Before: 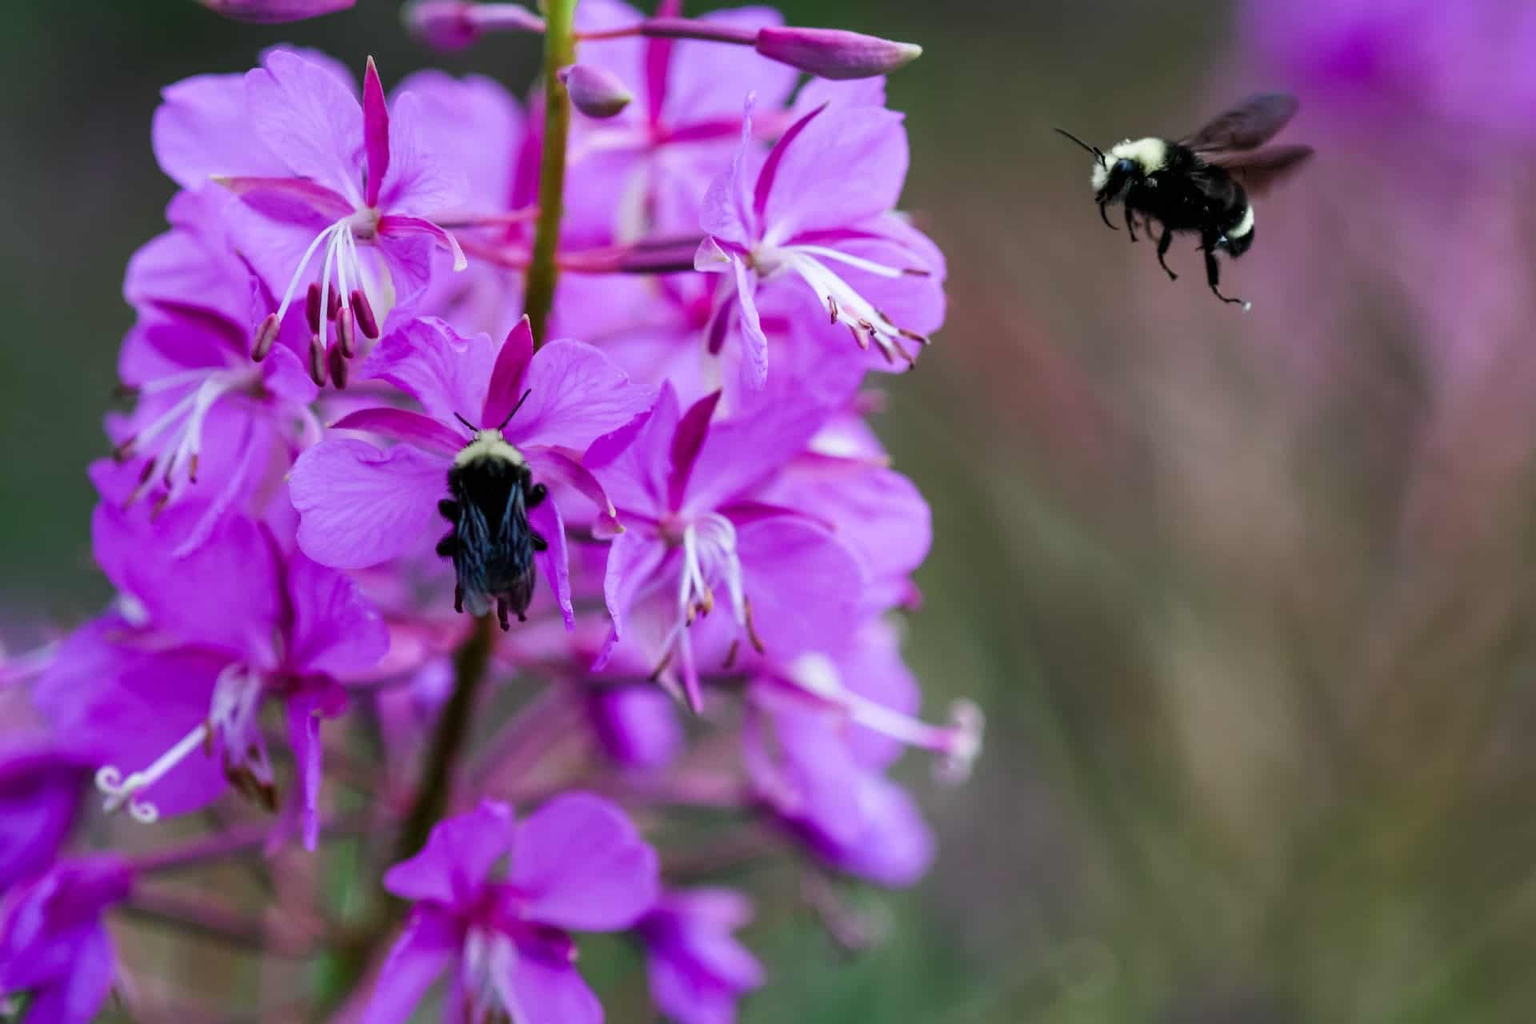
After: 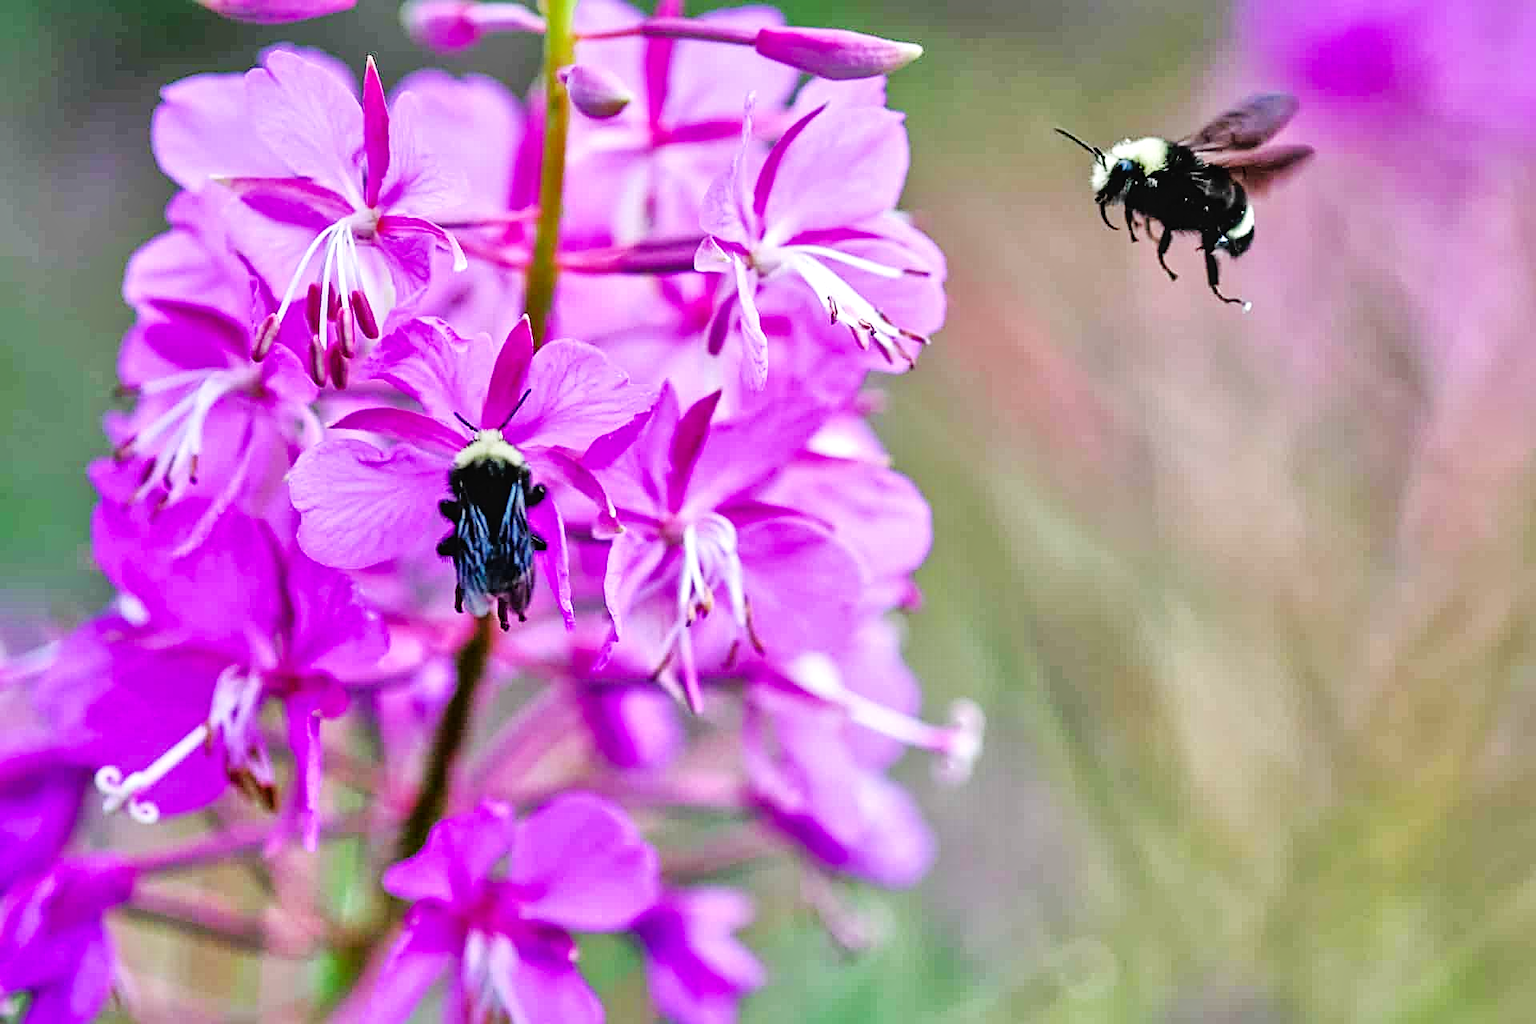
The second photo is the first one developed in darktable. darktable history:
sharpen: on, module defaults
base curve: curves: ch0 [(0, 0) (0.032, 0.025) (0.121, 0.166) (0.206, 0.329) (0.605, 0.79) (1, 1)], preserve colors none
tone equalizer: -7 EV 0.16 EV, -6 EV 0.629 EV, -5 EV 1.15 EV, -4 EV 1.35 EV, -3 EV 1.14 EV, -2 EV 0.6 EV, -1 EV 0.152 EV, mask exposure compensation -0.494 EV
exposure: exposure 0.08 EV, compensate highlight preservation false
contrast equalizer: octaves 7, y [[0.439, 0.44, 0.442, 0.457, 0.493, 0.498], [0.5 ×6], [0.5 ×6], [0 ×6], [0 ×6]]
local contrast: mode bilateral grid, contrast 25, coarseness 48, detail 150%, midtone range 0.2
